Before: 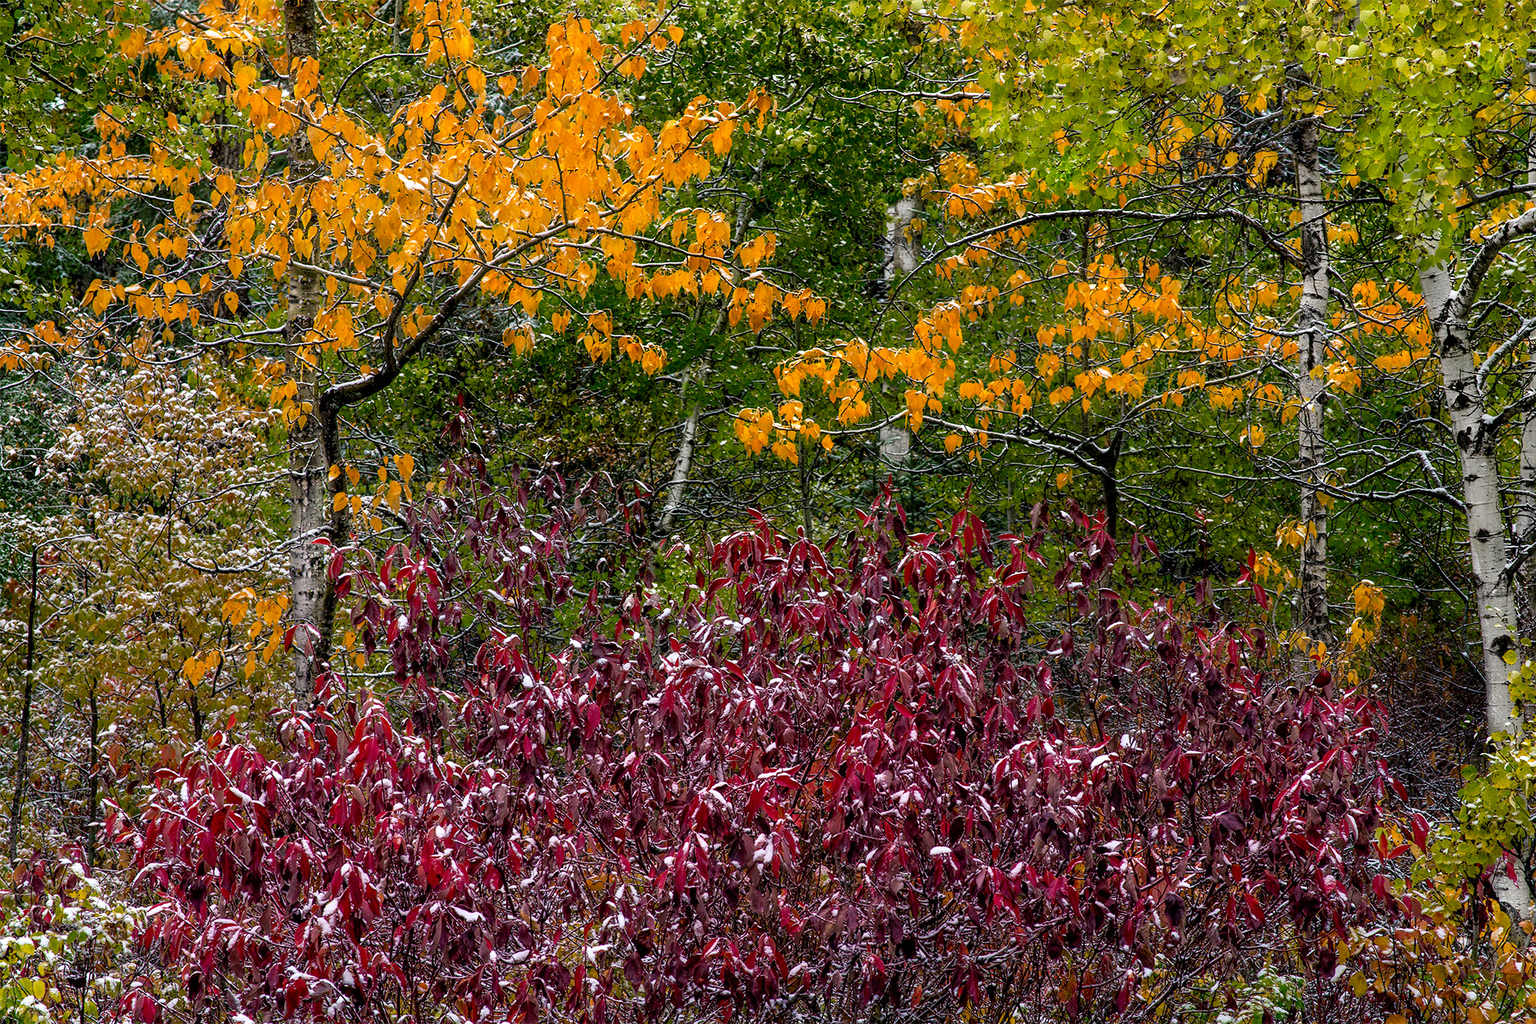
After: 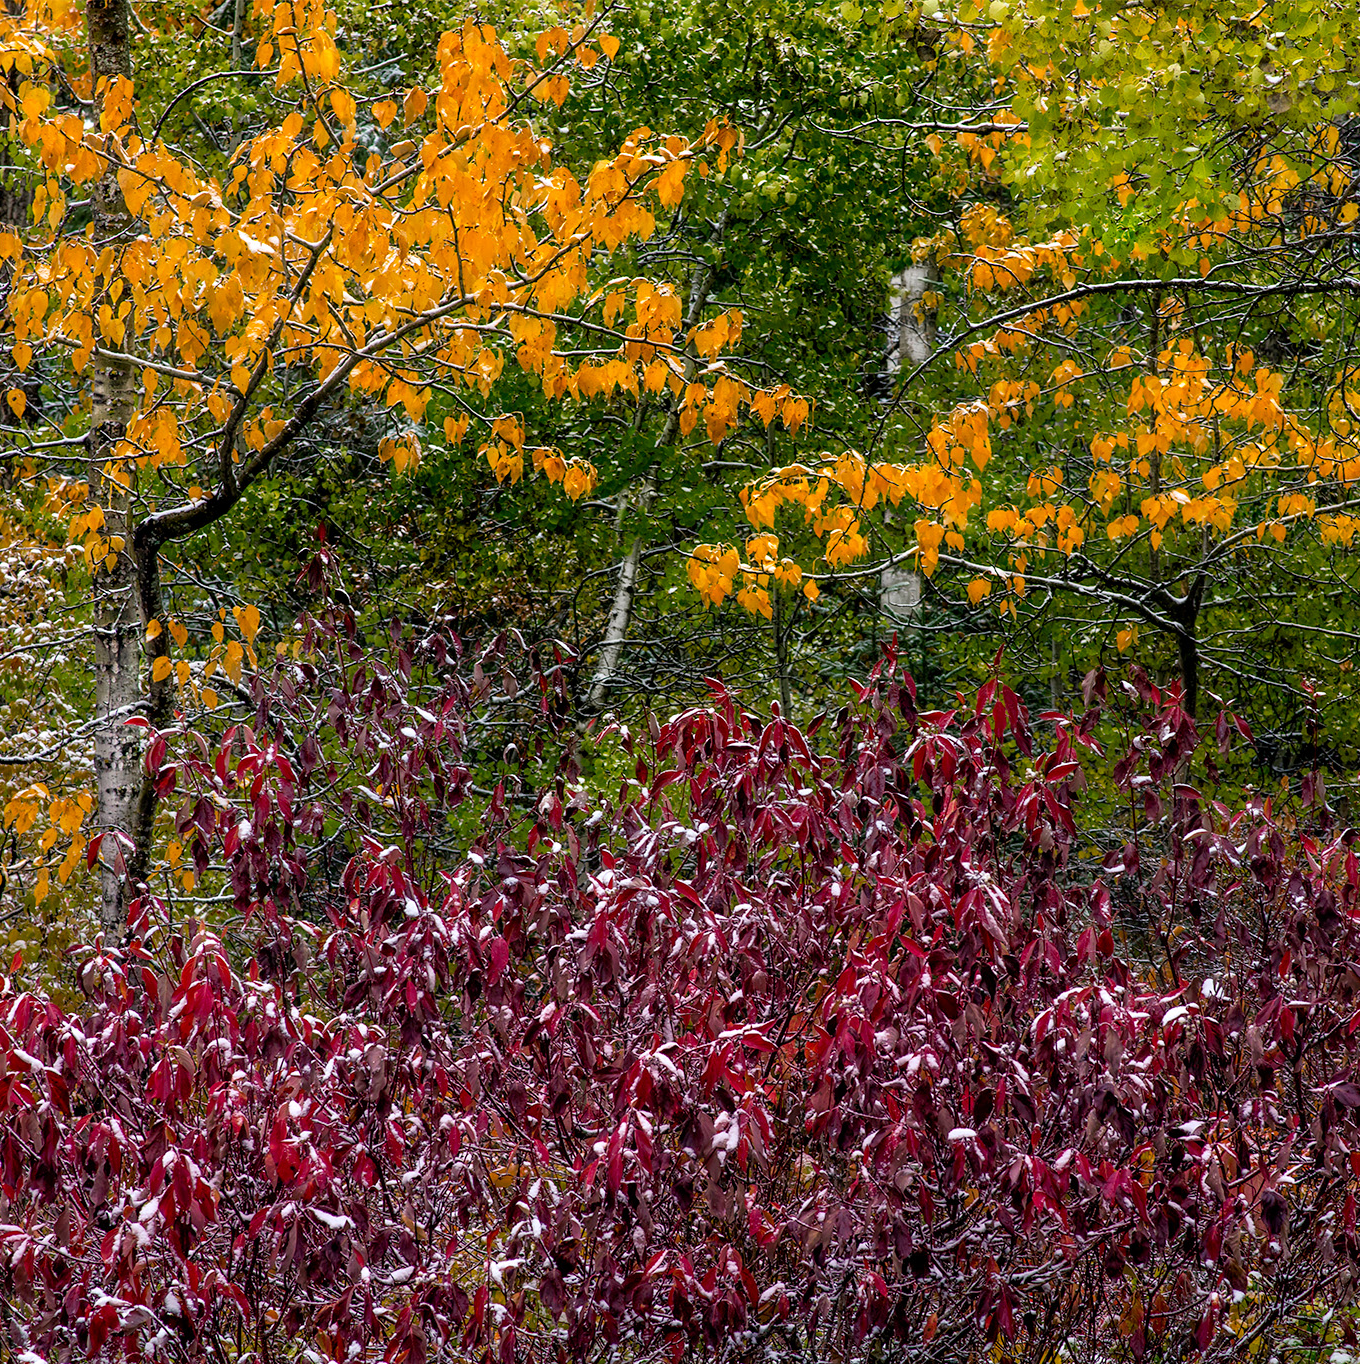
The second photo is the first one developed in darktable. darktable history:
crop and rotate: left 14.298%, right 19.279%
